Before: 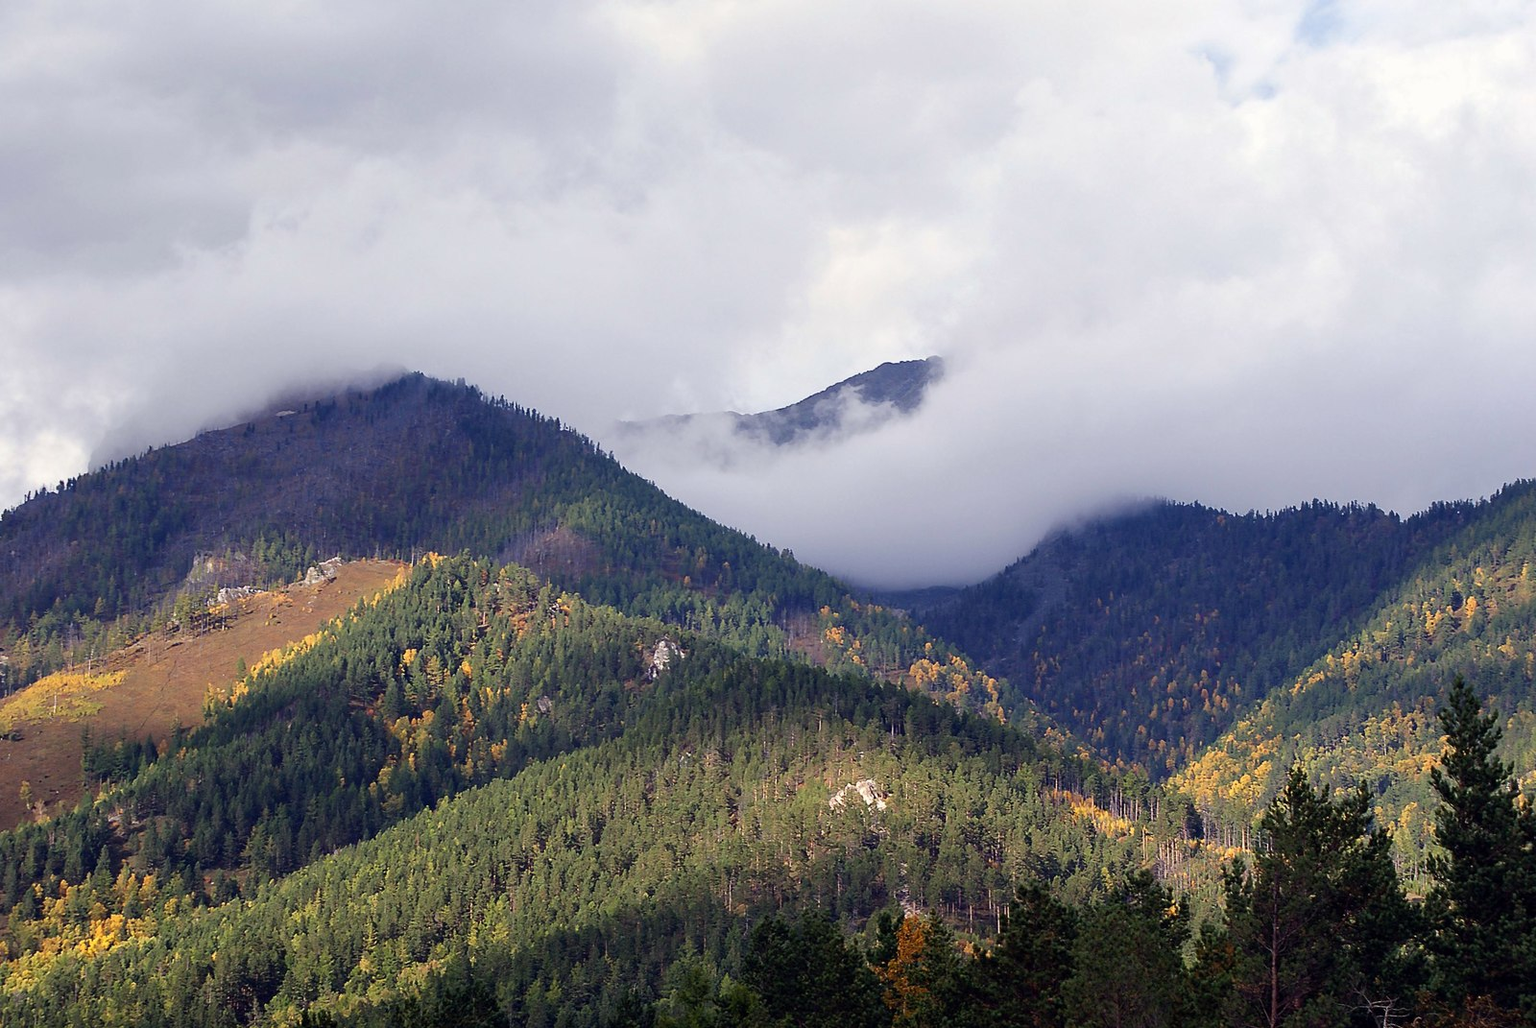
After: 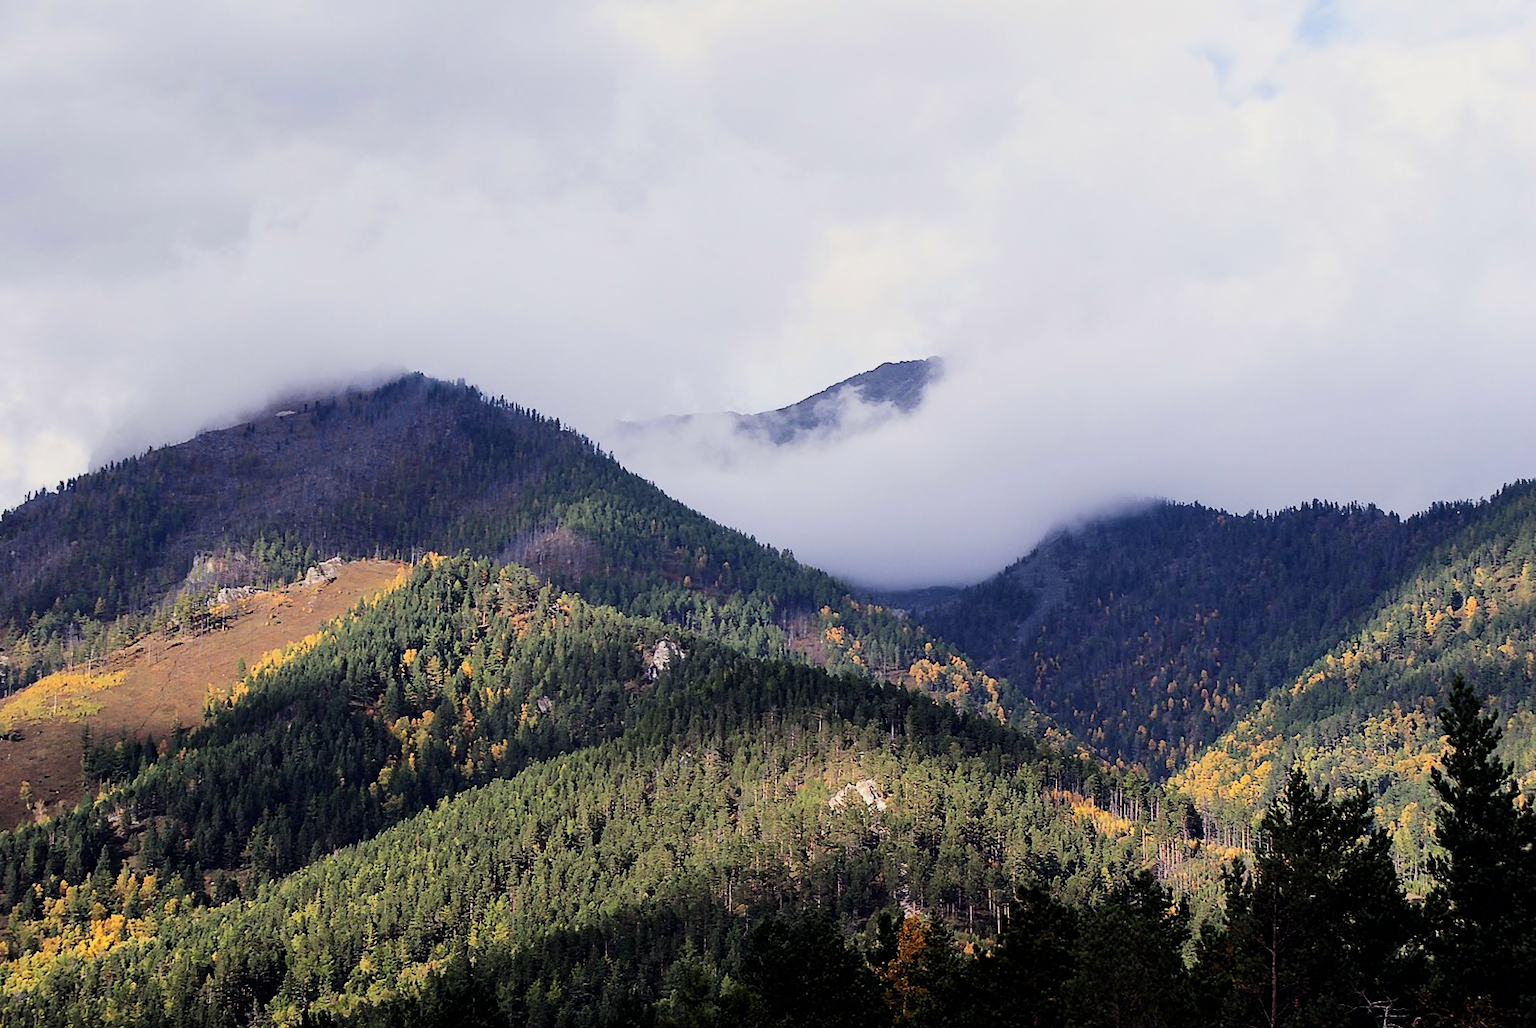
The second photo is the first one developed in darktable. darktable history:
filmic rgb: black relative exposure -7.65 EV, white relative exposure 4.56 EV, hardness 3.61, color science v6 (2022)
tone equalizer: -8 EV -0.75 EV, -7 EV -0.7 EV, -6 EV -0.6 EV, -5 EV -0.4 EV, -3 EV 0.4 EV, -2 EV 0.6 EV, -1 EV 0.7 EV, +0 EV 0.75 EV, edges refinement/feathering 500, mask exposure compensation -1.57 EV, preserve details no
